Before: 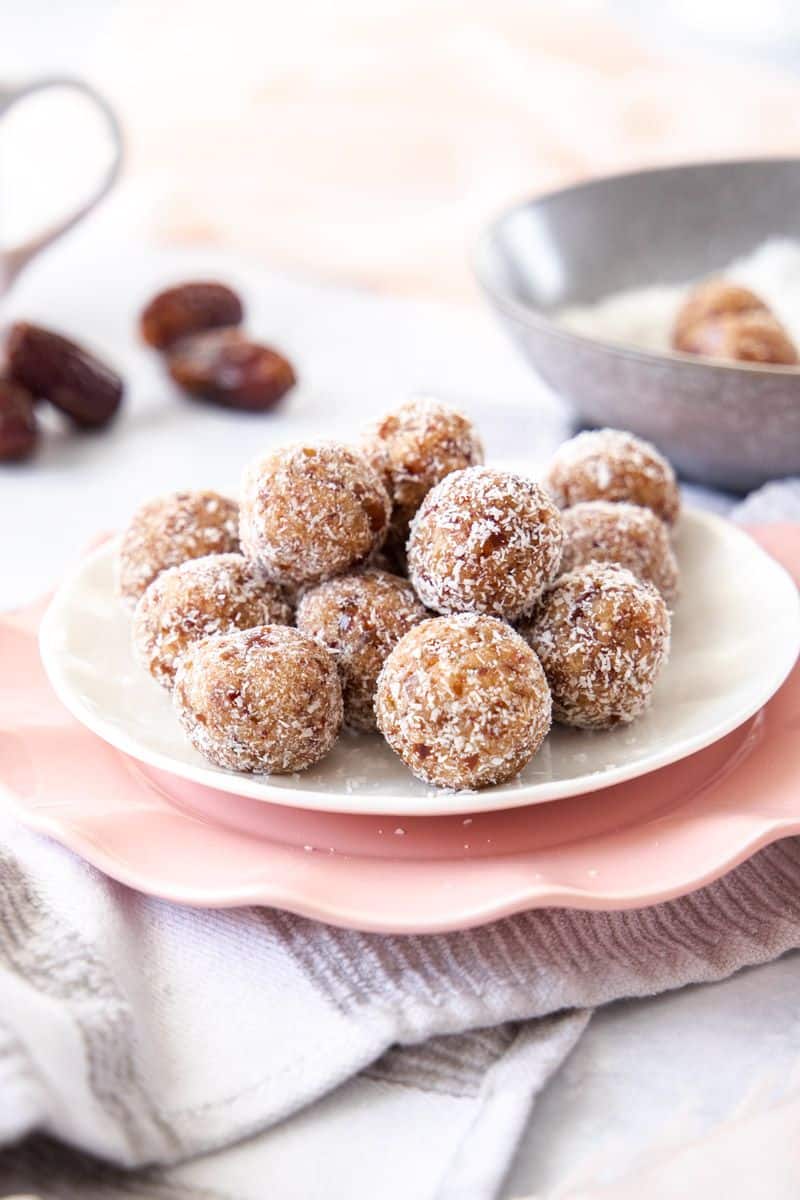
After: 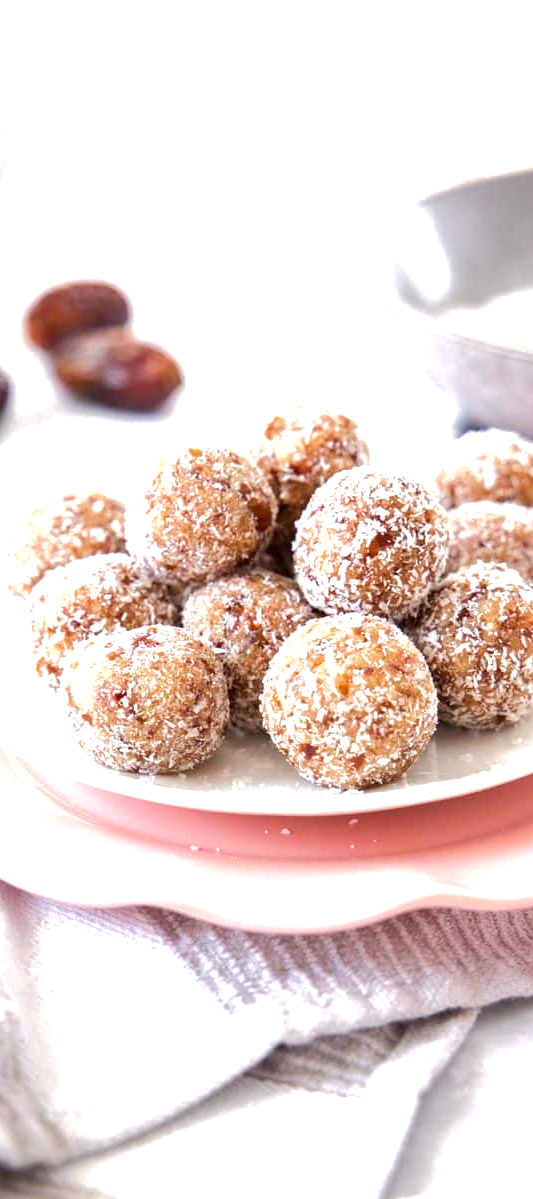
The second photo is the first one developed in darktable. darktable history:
crop and rotate: left 14.292%, right 19.041%
base curve: curves: ch0 [(0, 0) (0.235, 0.266) (0.503, 0.496) (0.786, 0.72) (1, 1)]
shadows and highlights: shadows 4.1, highlights -17.6, soften with gaussian
exposure: exposure 0.648 EV, compensate highlight preservation false
